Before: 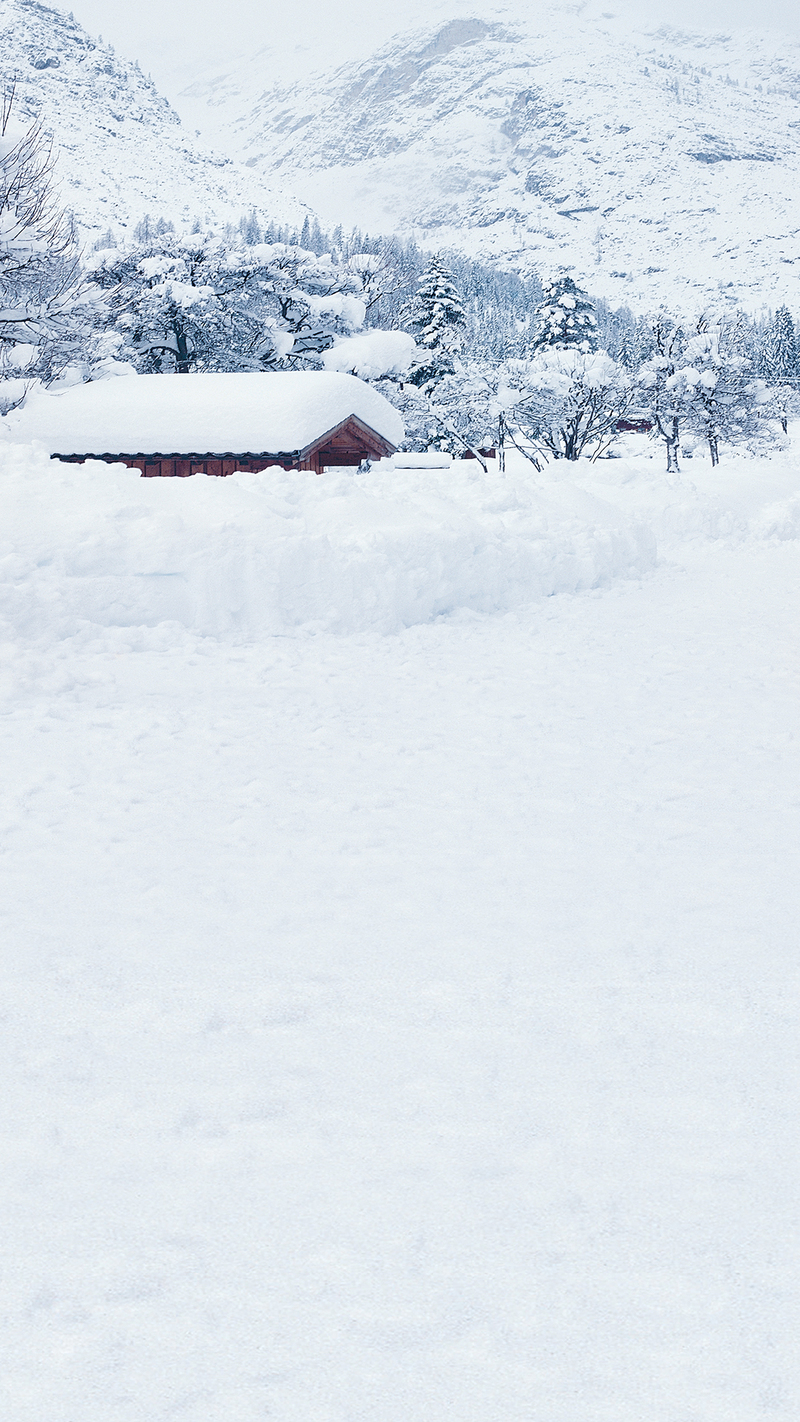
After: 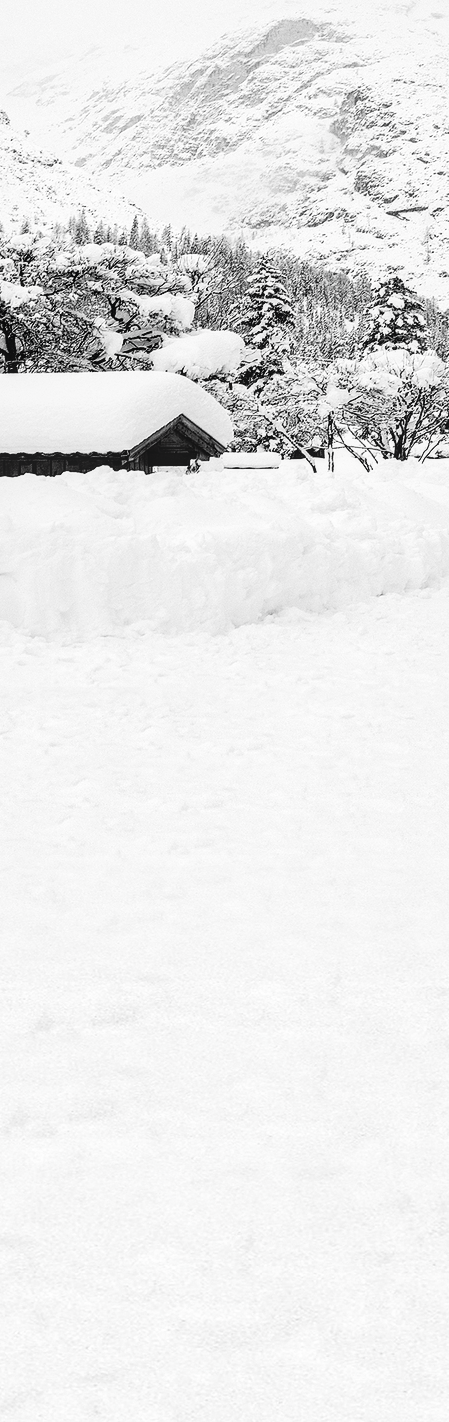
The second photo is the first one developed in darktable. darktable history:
base curve: curves: ch0 [(0, 0) (0.032, 0.037) (0.105, 0.228) (0.435, 0.76) (0.856, 0.983) (1, 1)], preserve colors none
local contrast: on, module defaults
exposure: black level correction 0.005, exposure 0.002 EV, compensate highlight preservation false
crop: left 21.388%, right 22.421%
contrast brightness saturation: contrast 0.022, brightness -0.984, saturation -0.984
color zones: curves: ch0 [(0, 0.5) (0.125, 0.4) (0.25, 0.5) (0.375, 0.4) (0.5, 0.4) (0.625, 0.35) (0.75, 0.35) (0.875, 0.5)]; ch1 [(0, 0.35) (0.125, 0.45) (0.25, 0.35) (0.375, 0.35) (0.5, 0.35) (0.625, 0.35) (0.75, 0.45) (0.875, 0.35)]; ch2 [(0, 0.6) (0.125, 0.5) (0.25, 0.5) (0.375, 0.6) (0.5, 0.6) (0.625, 0.5) (0.75, 0.5) (0.875, 0.5)]
